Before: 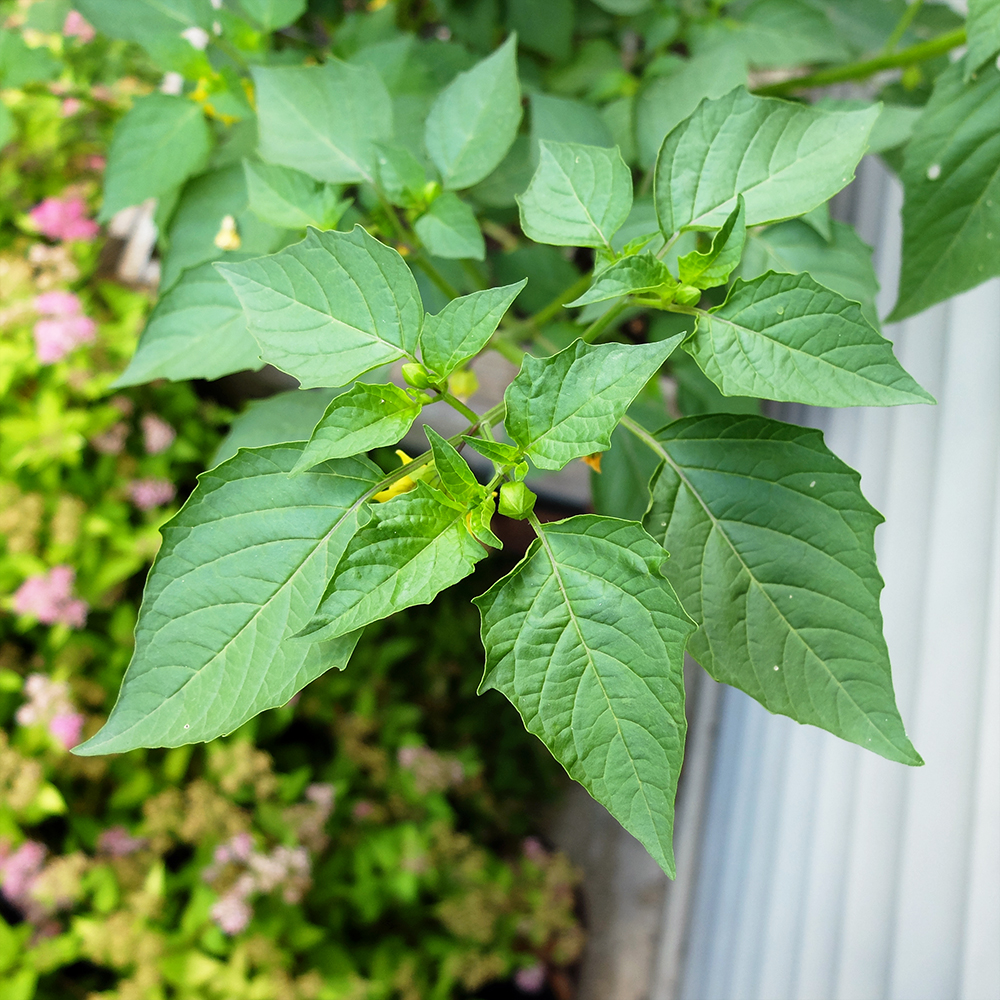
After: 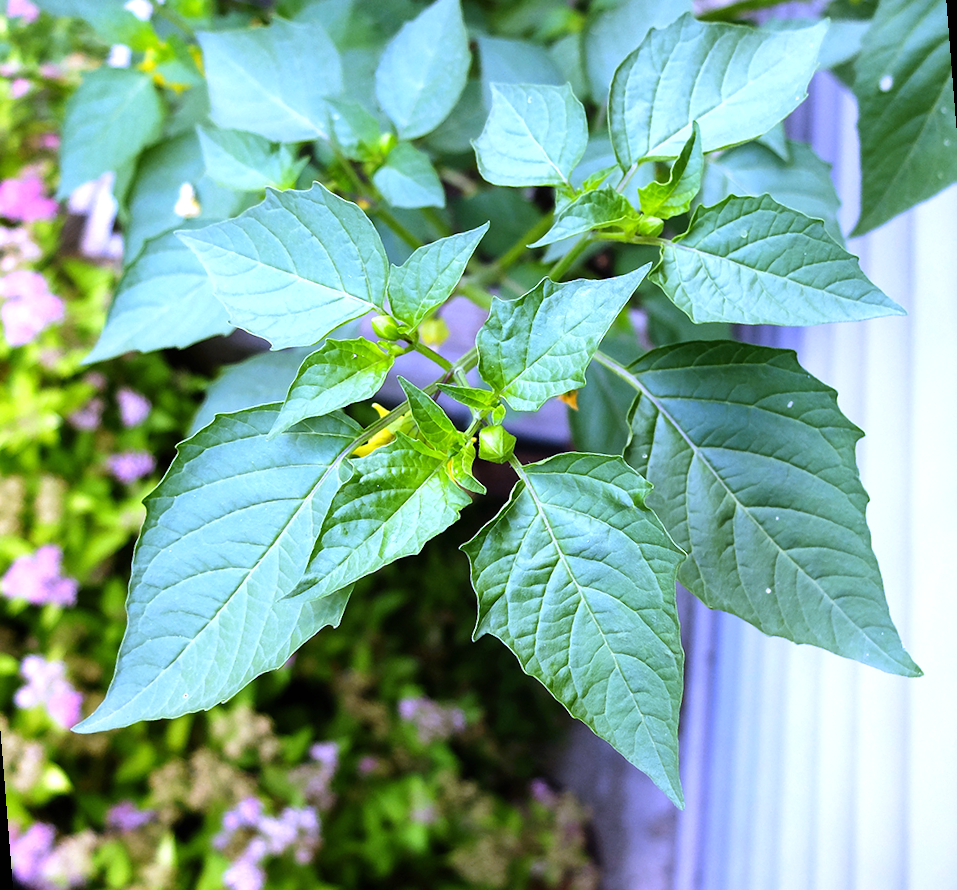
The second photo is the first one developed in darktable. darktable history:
white balance: red 0.98, blue 1.61
tone equalizer: -8 EV -0.417 EV, -7 EV -0.389 EV, -6 EV -0.333 EV, -5 EV -0.222 EV, -3 EV 0.222 EV, -2 EV 0.333 EV, -1 EV 0.389 EV, +0 EV 0.417 EV, edges refinement/feathering 500, mask exposure compensation -1.57 EV, preserve details no
exposure: black level correction 0, compensate exposure bias true, compensate highlight preservation false
rotate and perspective: rotation -4.57°, crop left 0.054, crop right 0.944, crop top 0.087, crop bottom 0.914
